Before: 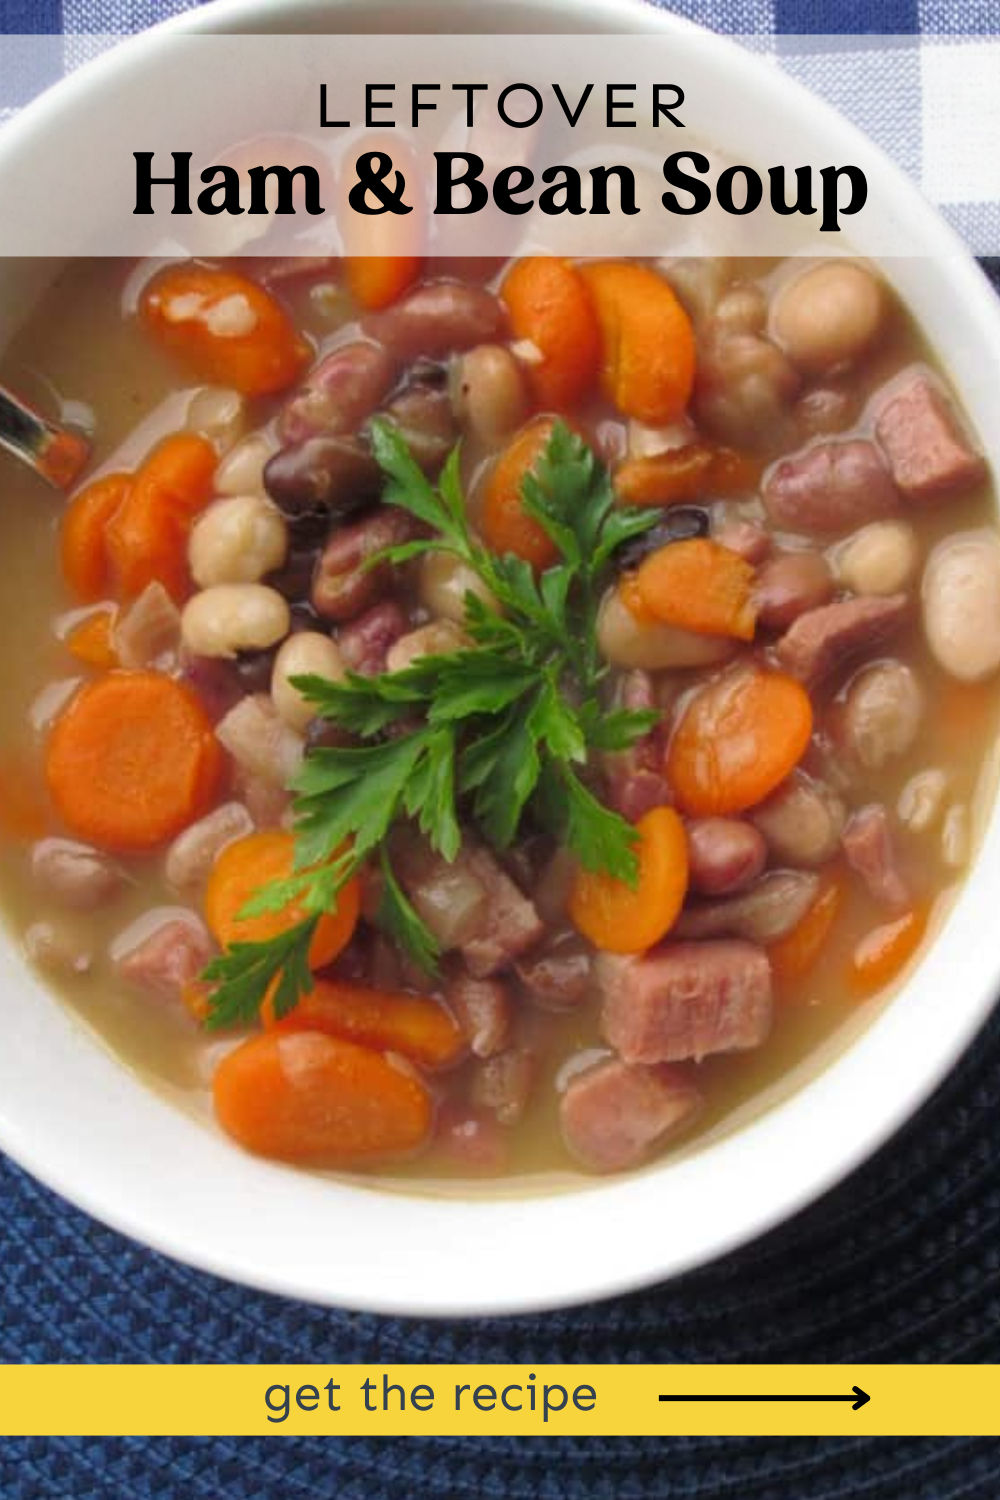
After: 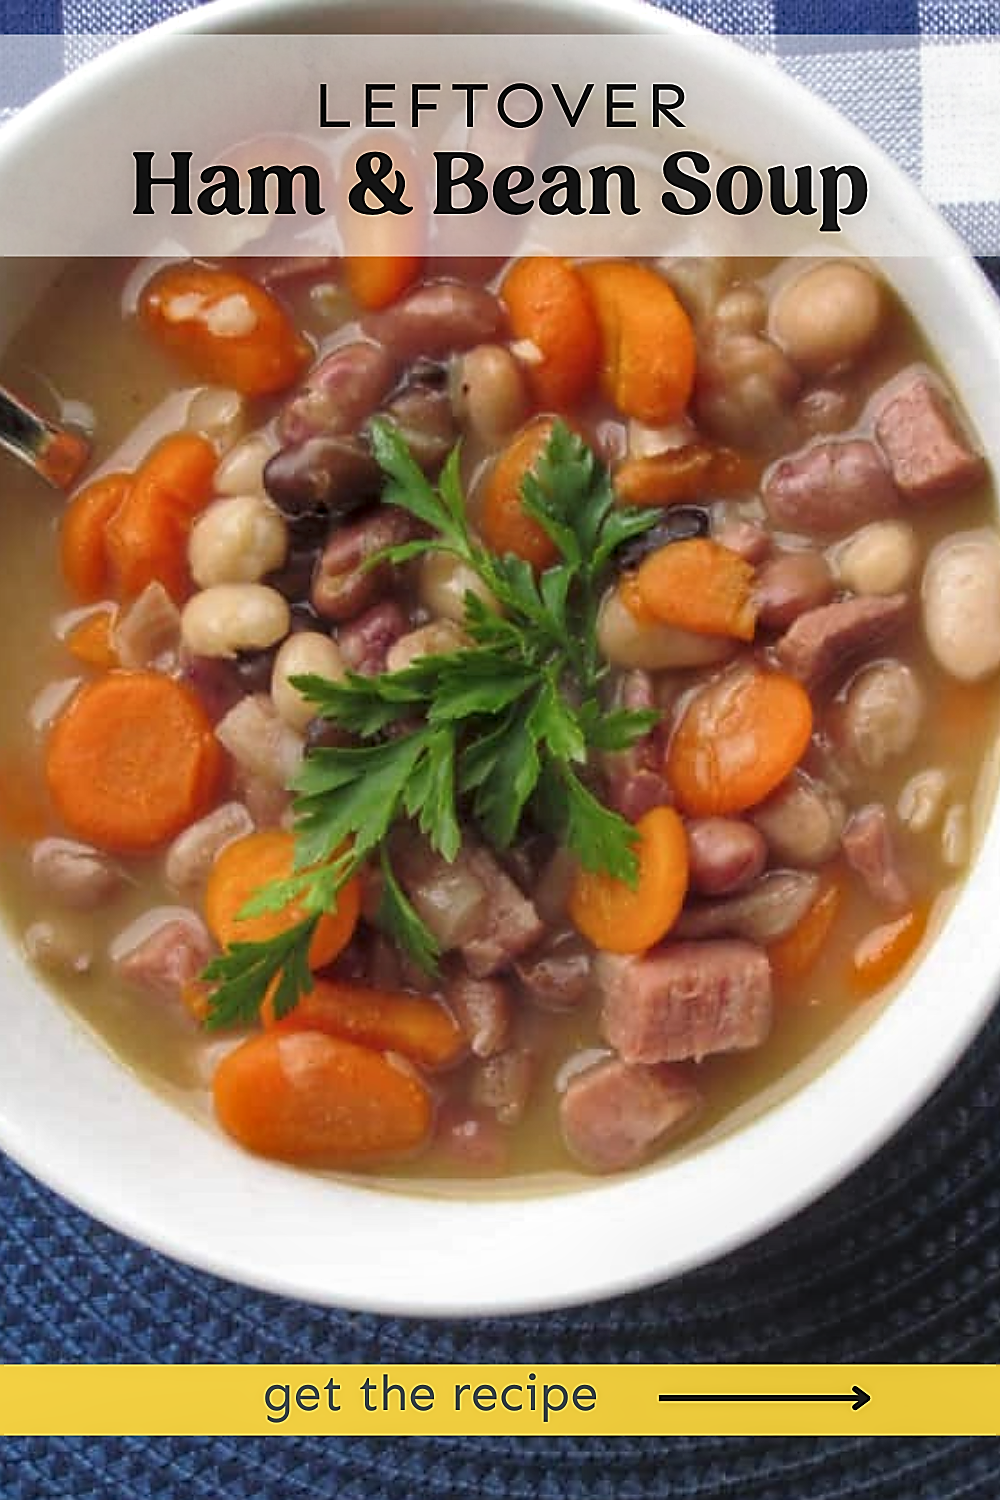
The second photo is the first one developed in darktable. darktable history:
sharpen: radius 1.377, amount 1.244, threshold 0.74
local contrast: on, module defaults
tone equalizer: edges refinement/feathering 500, mask exposure compensation -1.57 EV, preserve details no
color zones: curves: ch0 [(0.25, 0.5) (0.428, 0.473) (0.75, 0.5)]; ch1 [(0.243, 0.479) (0.398, 0.452) (0.75, 0.5)]
shadows and highlights: shadows 25.77, highlights -48.31, highlights color adjustment 89.8%, soften with gaussian
